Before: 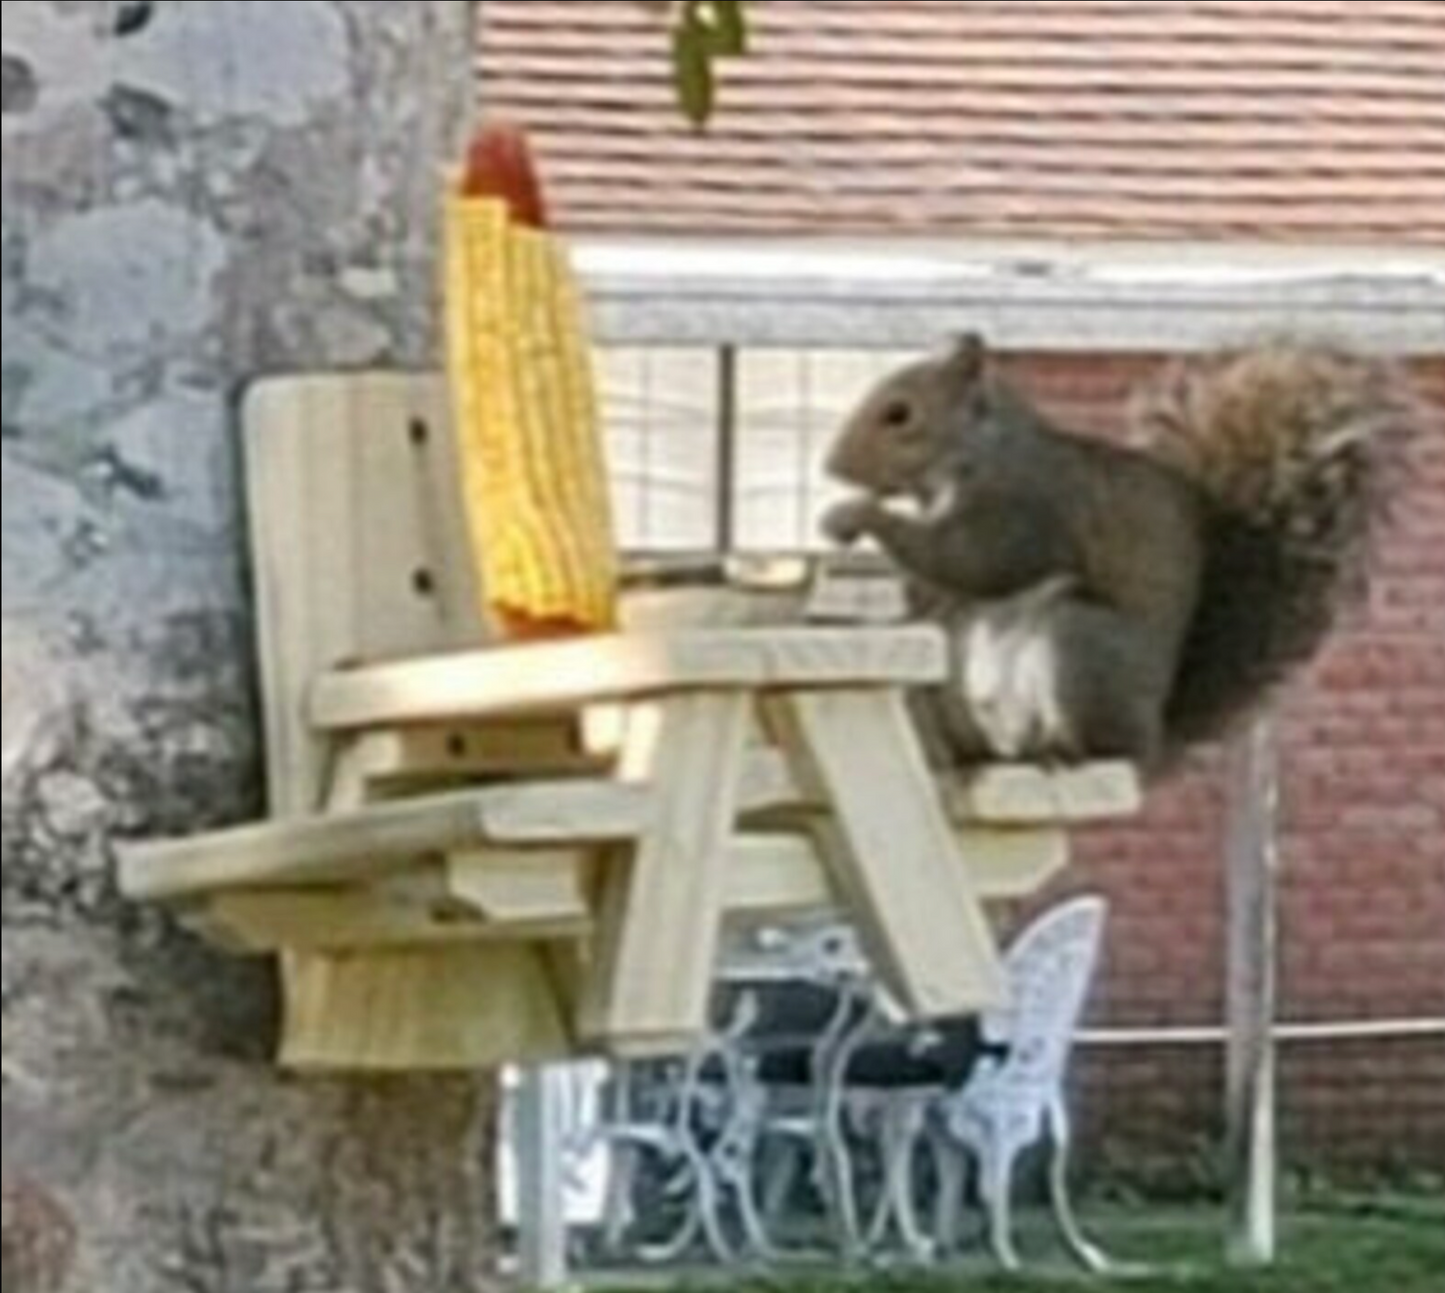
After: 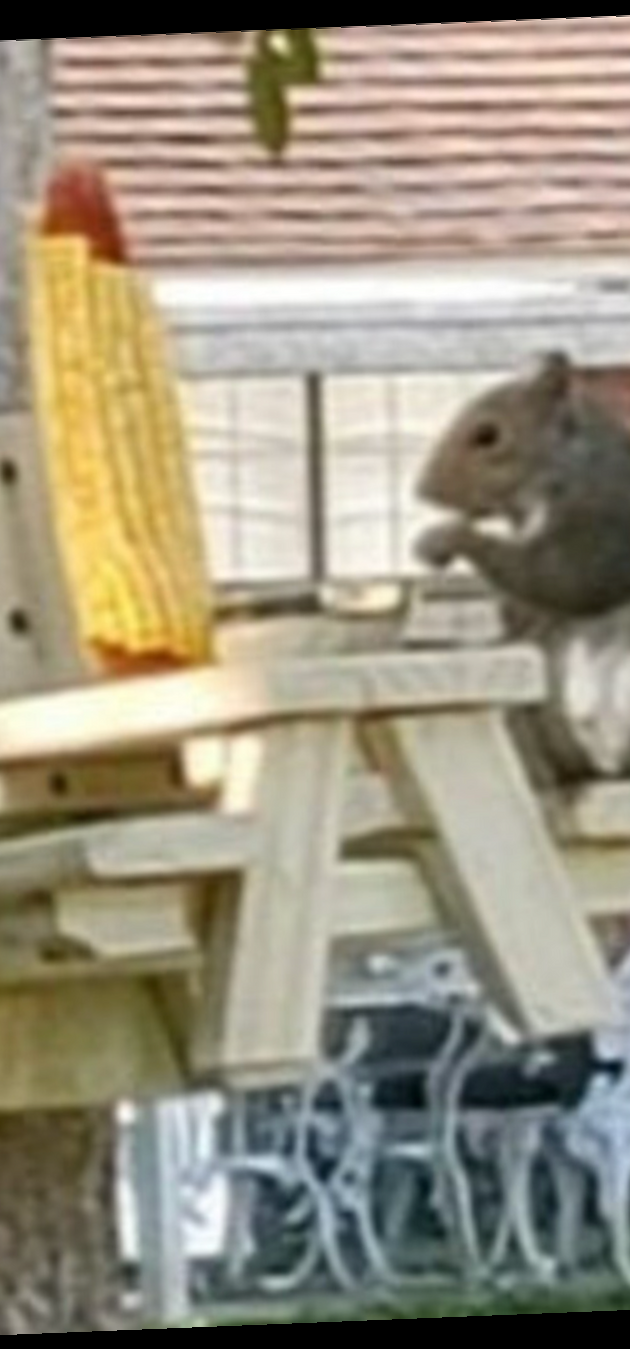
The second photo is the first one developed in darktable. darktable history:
crop: left 28.583%, right 29.231%
rotate and perspective: rotation -2.29°, automatic cropping off
